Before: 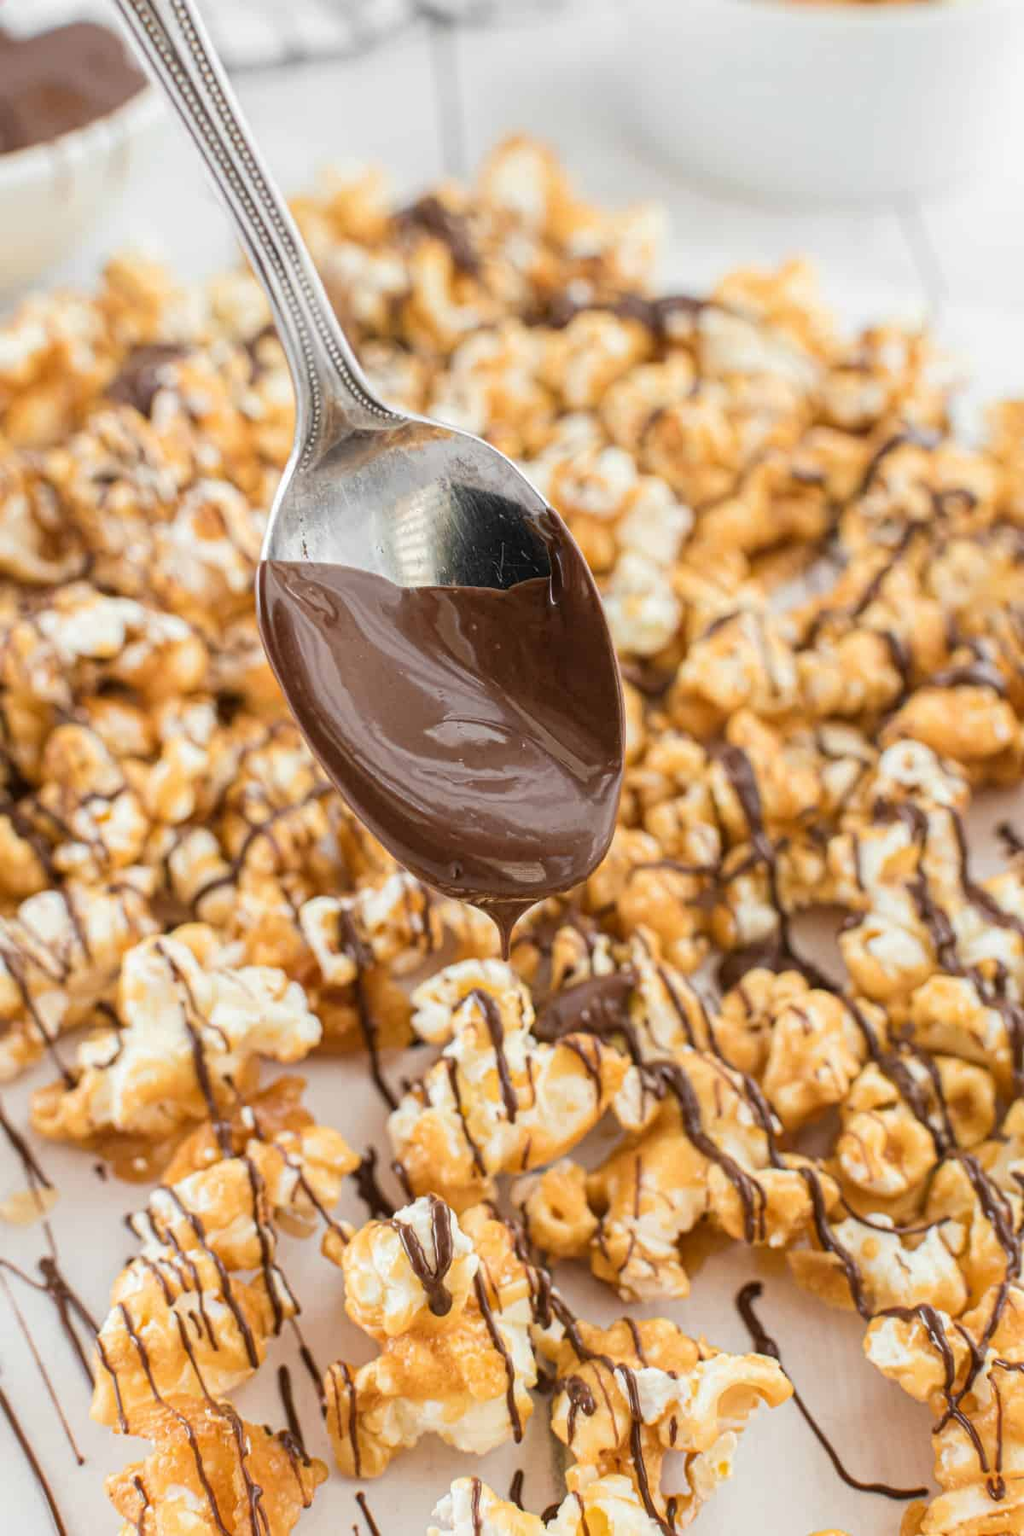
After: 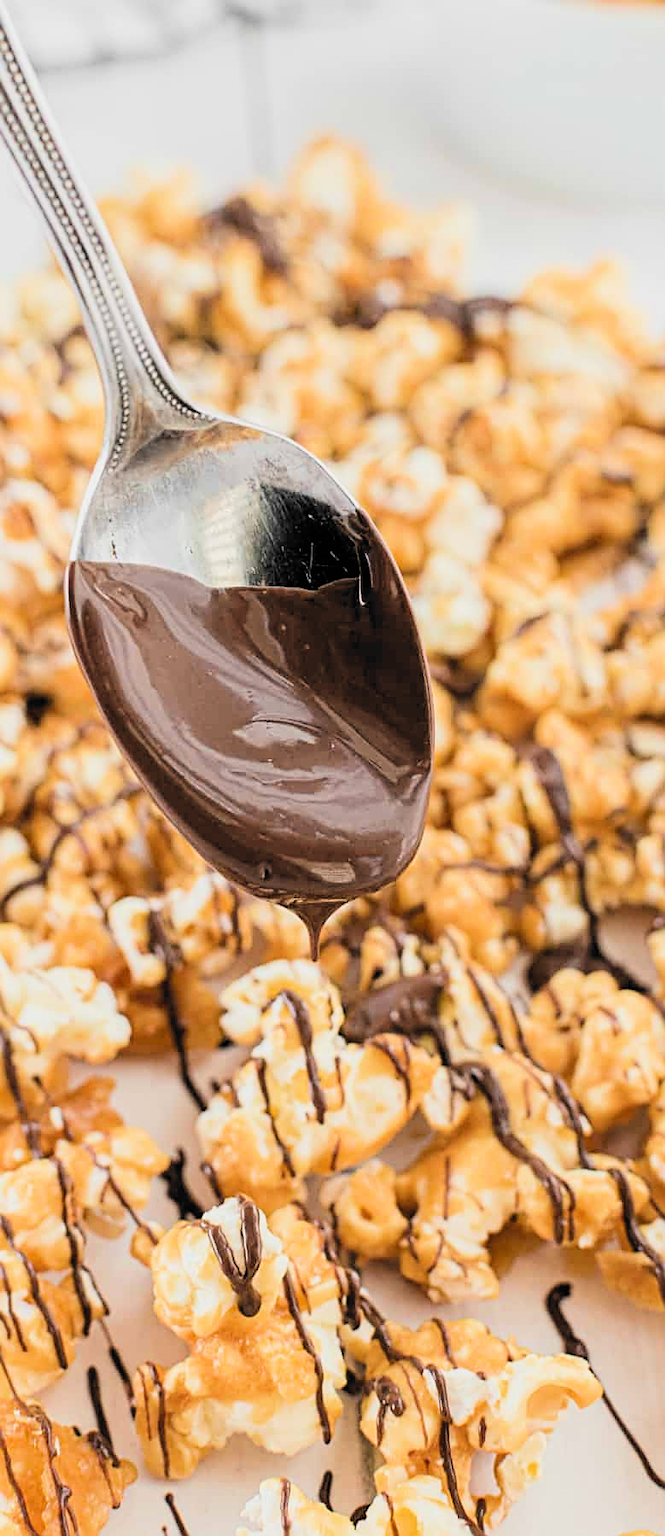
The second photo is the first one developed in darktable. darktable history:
filmic rgb: black relative exposure -5.06 EV, white relative exposure 3.96 EV, hardness 2.89, contrast 1.297, highlights saturation mix -30.79%, color science v6 (2022)
sharpen: on, module defaults
exposure: exposure 0.373 EV, compensate highlight preservation false
crop and rotate: left 18.686%, right 16.369%
